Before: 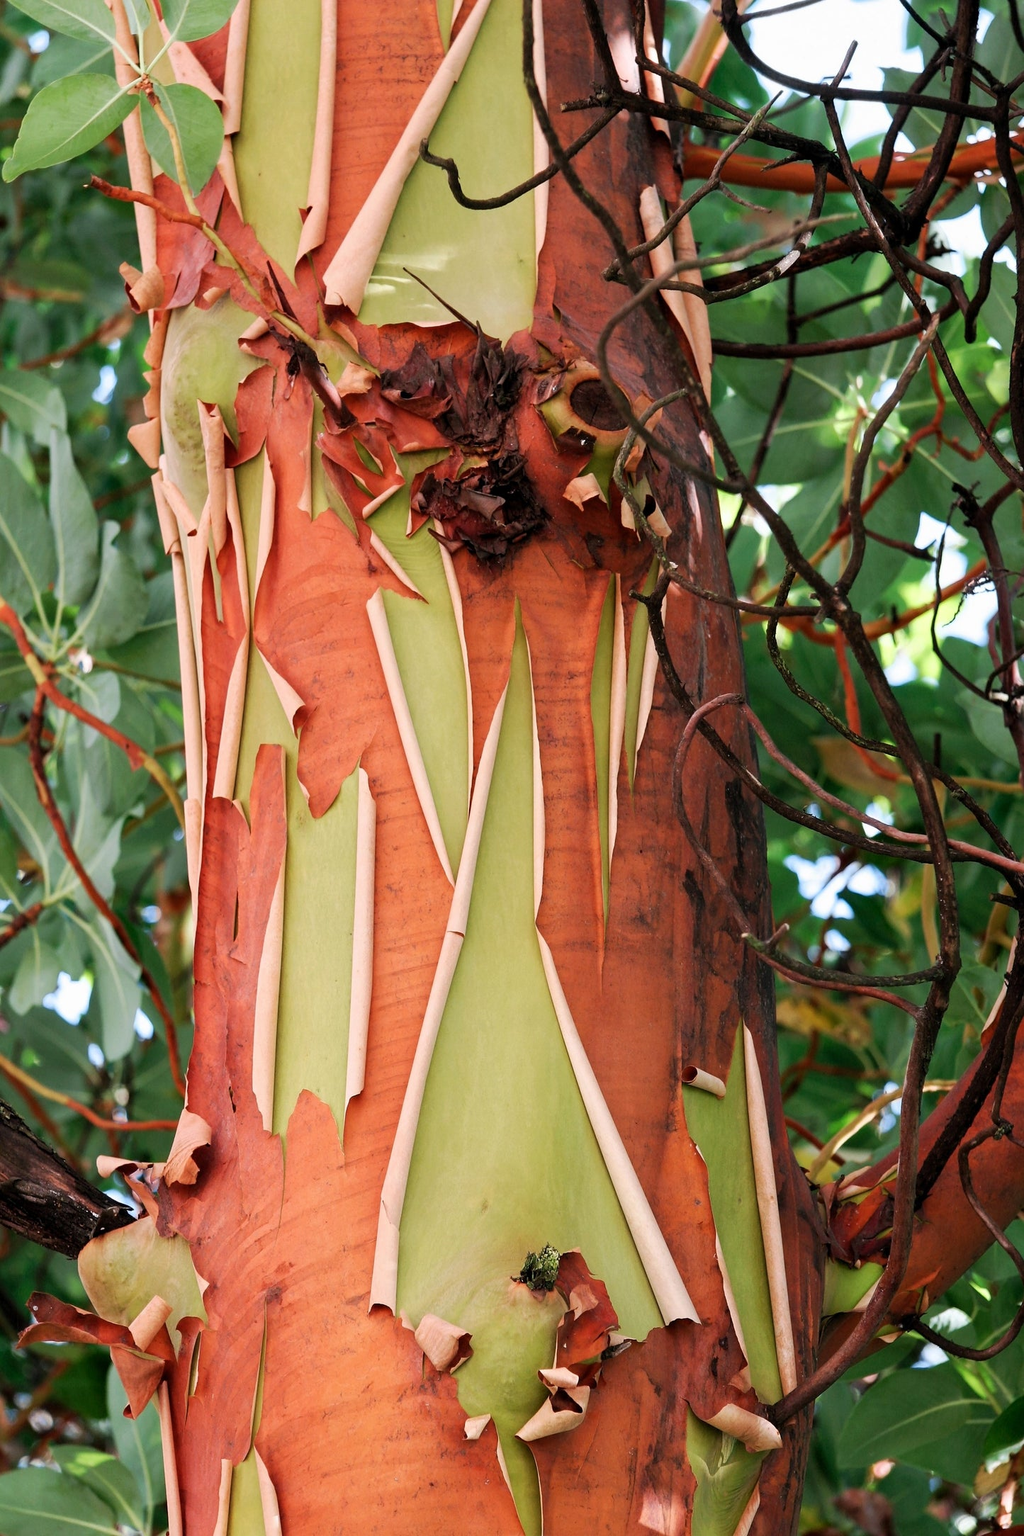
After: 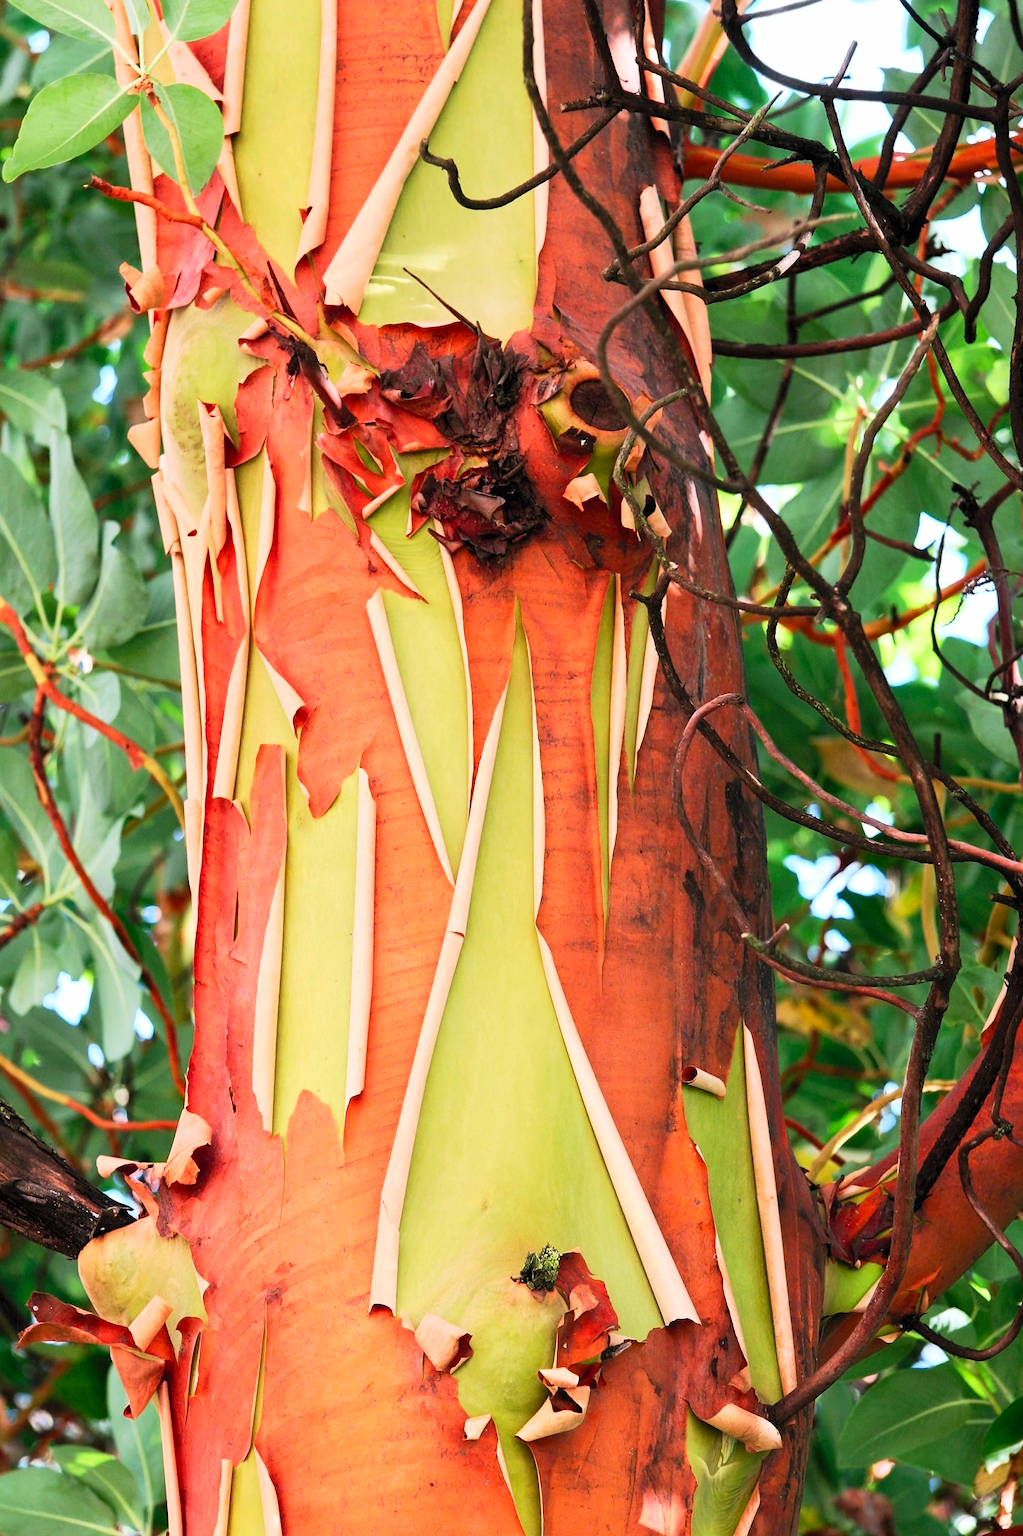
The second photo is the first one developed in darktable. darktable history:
contrast brightness saturation: contrast 0.24, brightness 0.253, saturation 0.39
